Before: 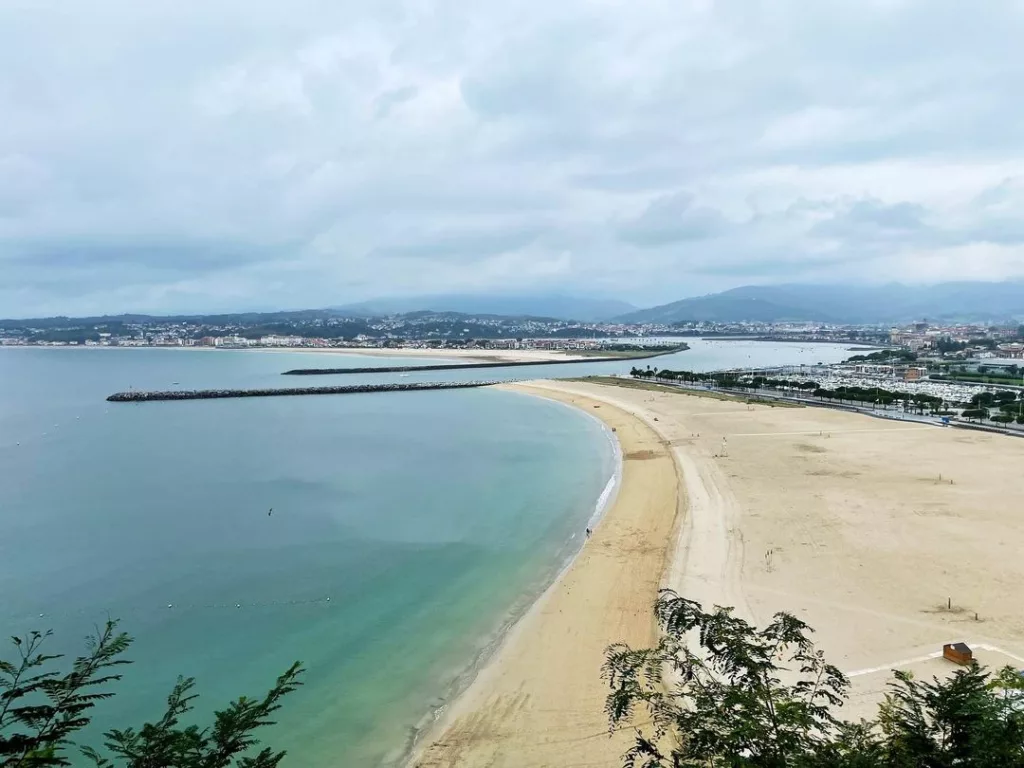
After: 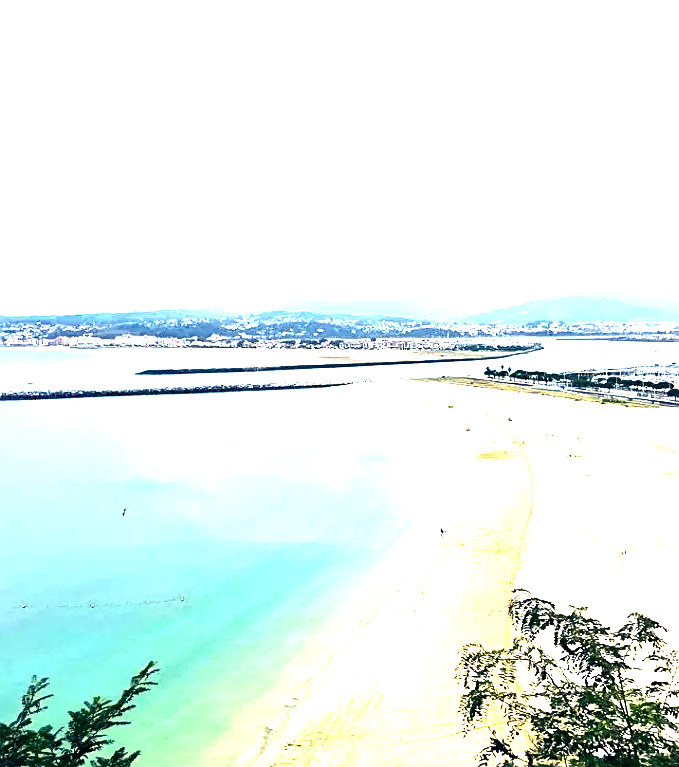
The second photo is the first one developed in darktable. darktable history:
contrast brightness saturation: contrast 0.103, brightness 0.026, saturation 0.094
crop and rotate: left 14.331%, right 19.265%
color balance rgb: shadows lift › luminance -40.823%, shadows lift › chroma 13.828%, shadows lift › hue 260.38°, highlights gain › chroma 2.005%, highlights gain › hue 46°, perceptual saturation grading › global saturation 0.966%, perceptual brilliance grading › global brilliance 20.121%, perceptual brilliance grading › shadows -39.206%, global vibrance 25.25%
exposure: black level correction 0, exposure 1.469 EV, compensate highlight preservation false
sharpen: on, module defaults
